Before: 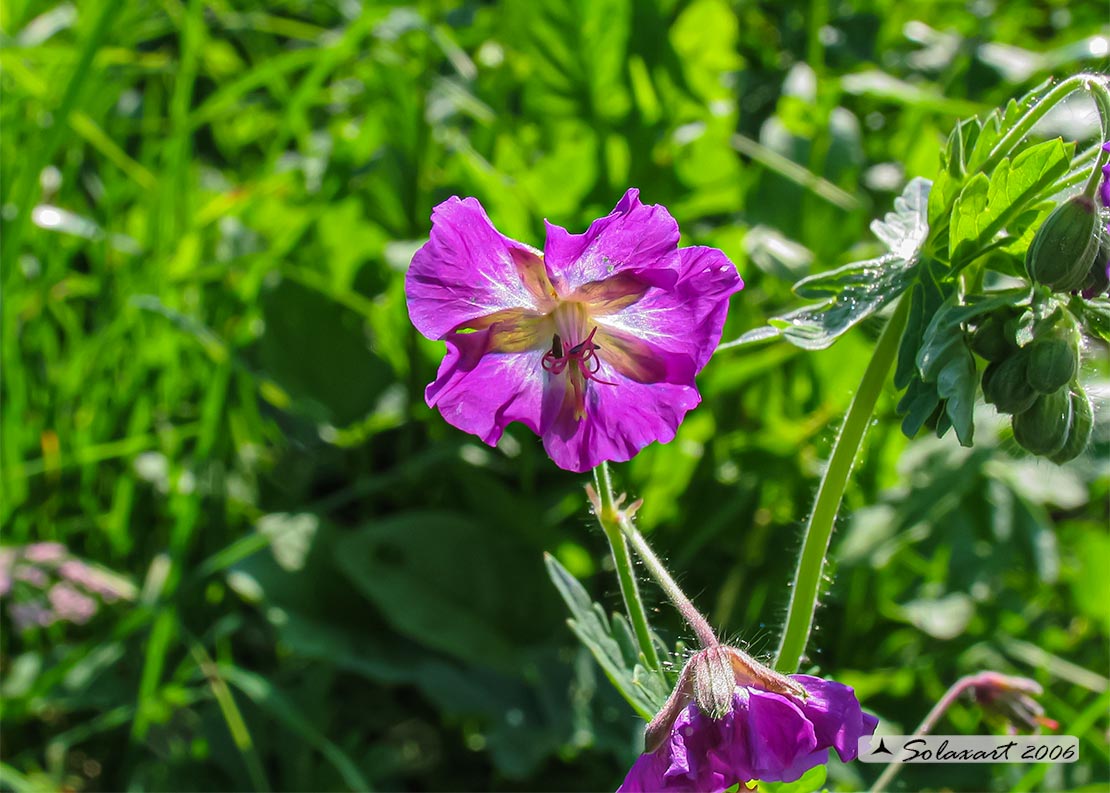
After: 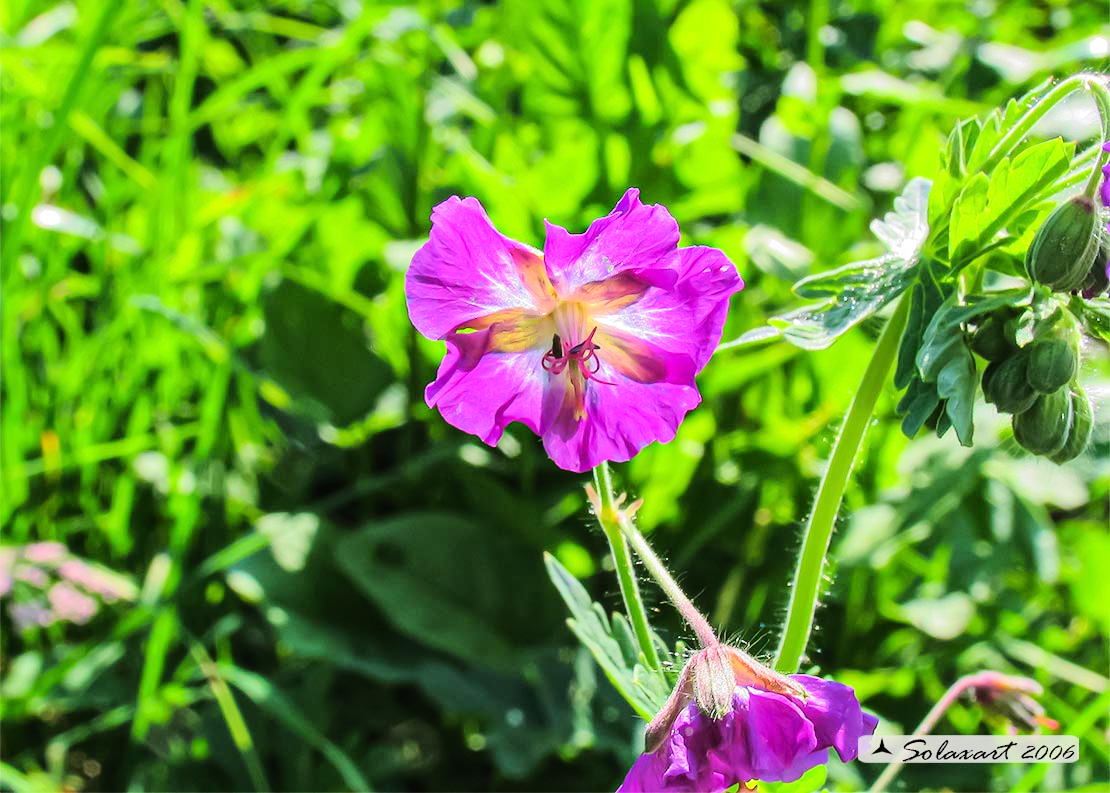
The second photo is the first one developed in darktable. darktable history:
tone equalizer: -7 EV 0.142 EV, -6 EV 0.595 EV, -5 EV 1.19 EV, -4 EV 1.3 EV, -3 EV 1.17 EV, -2 EV 0.6 EV, -1 EV 0.168 EV, edges refinement/feathering 500, mask exposure compensation -1.57 EV, preserve details no
